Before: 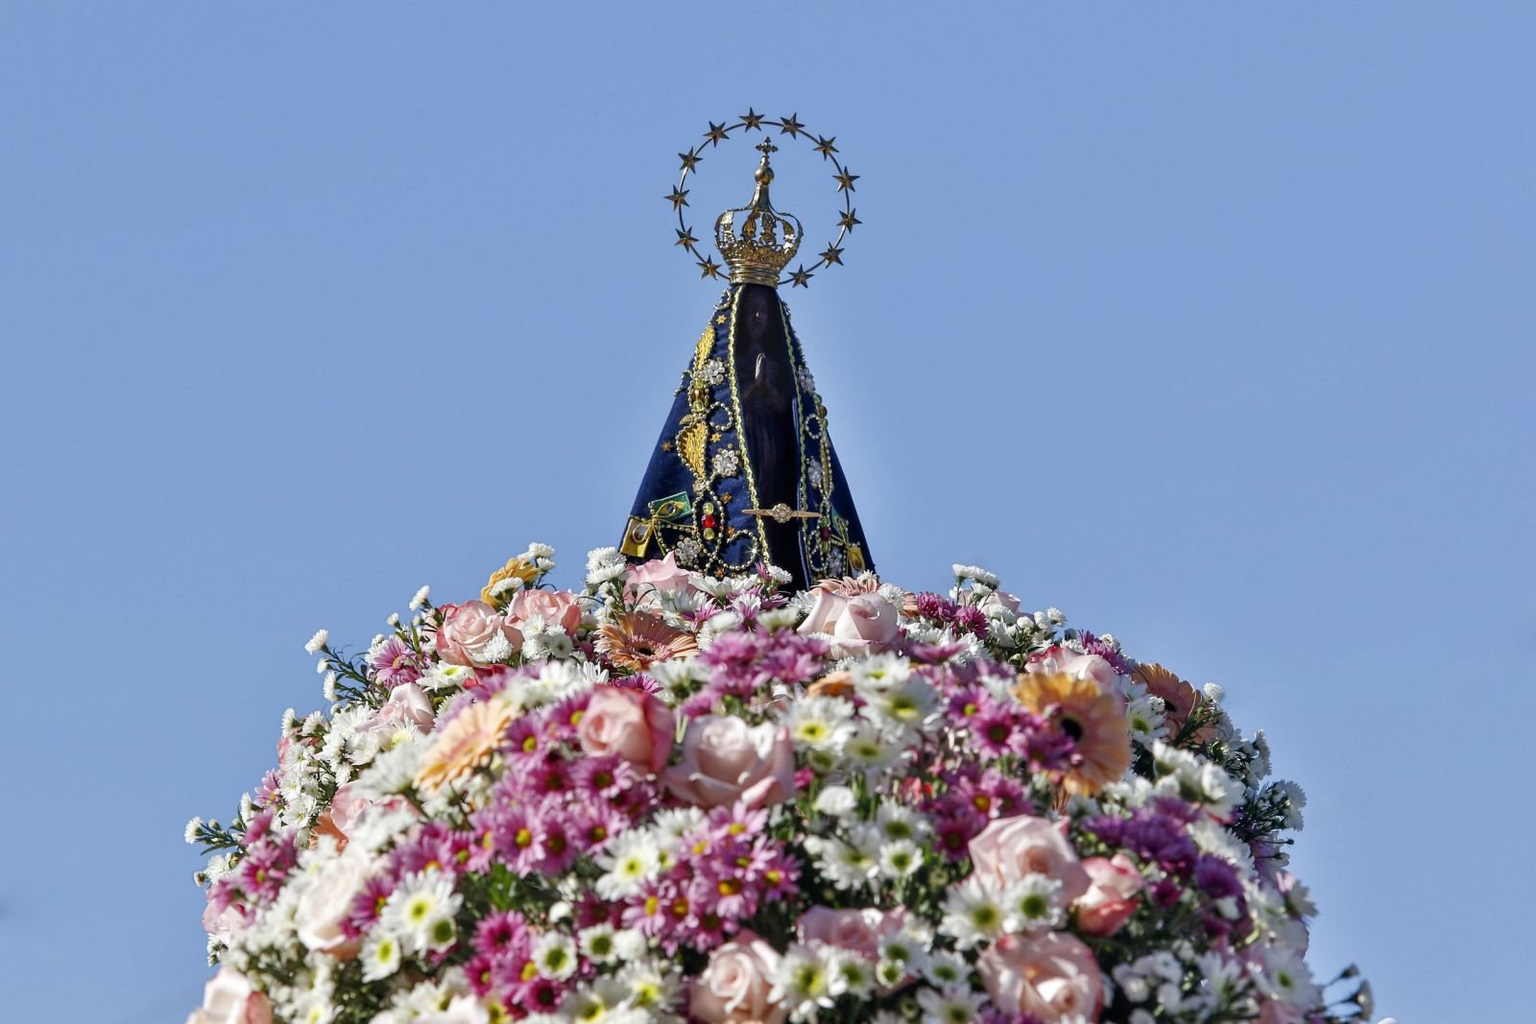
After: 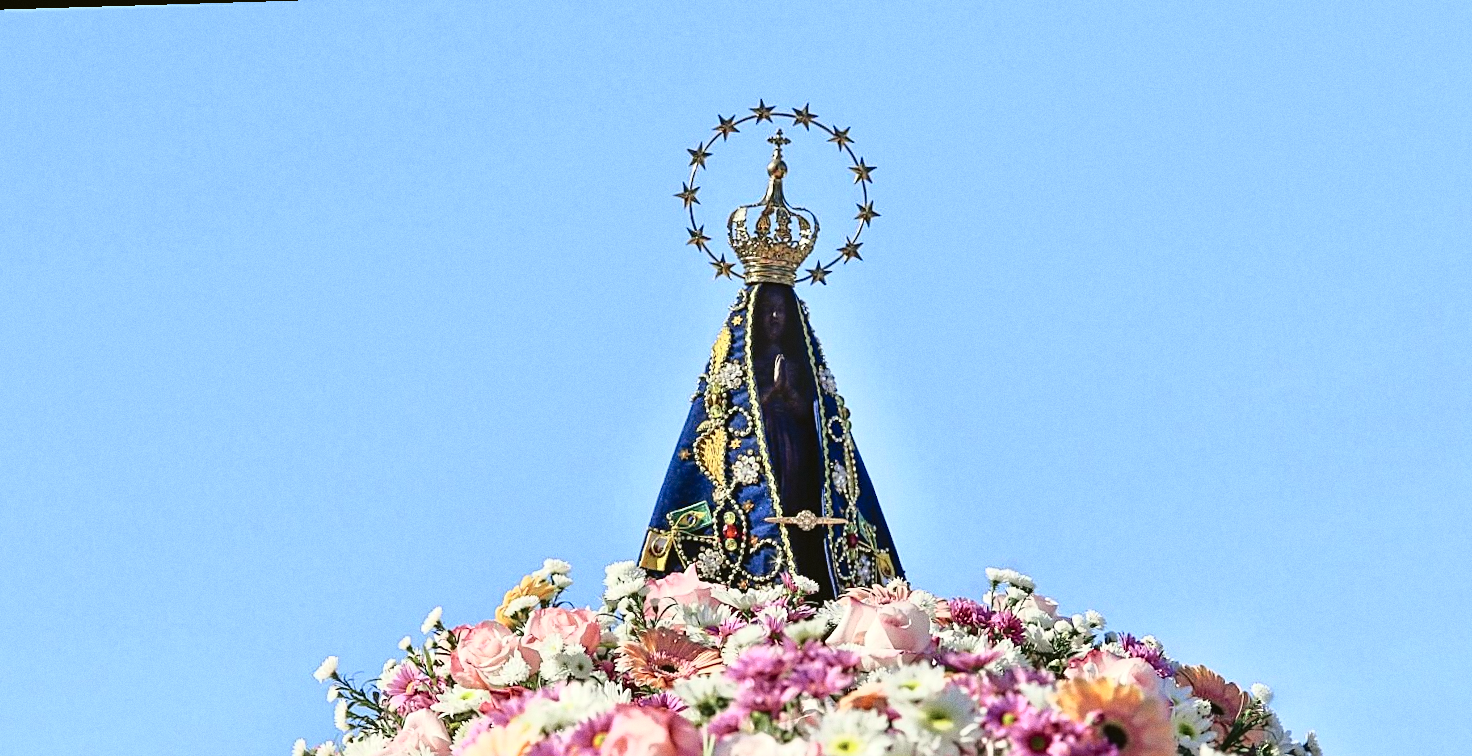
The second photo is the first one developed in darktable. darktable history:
contrast brightness saturation: brightness 0.15
crop: left 1.509%, top 3.452%, right 7.696%, bottom 28.452%
tone curve: curves: ch0 [(0, 0.039) (0.194, 0.159) (0.469, 0.544) (0.693, 0.77) (0.751, 0.871) (1, 1)]; ch1 [(0, 0) (0.508, 0.506) (0.547, 0.563) (0.592, 0.631) (0.715, 0.706) (1, 1)]; ch2 [(0, 0) (0.243, 0.175) (0.362, 0.301) (0.492, 0.515) (0.544, 0.557) (0.595, 0.612) (0.631, 0.641) (1, 1)], color space Lab, independent channels, preserve colors none
sharpen: on, module defaults
grain: coarseness 0.47 ISO
rotate and perspective: rotation -1.75°, automatic cropping off
